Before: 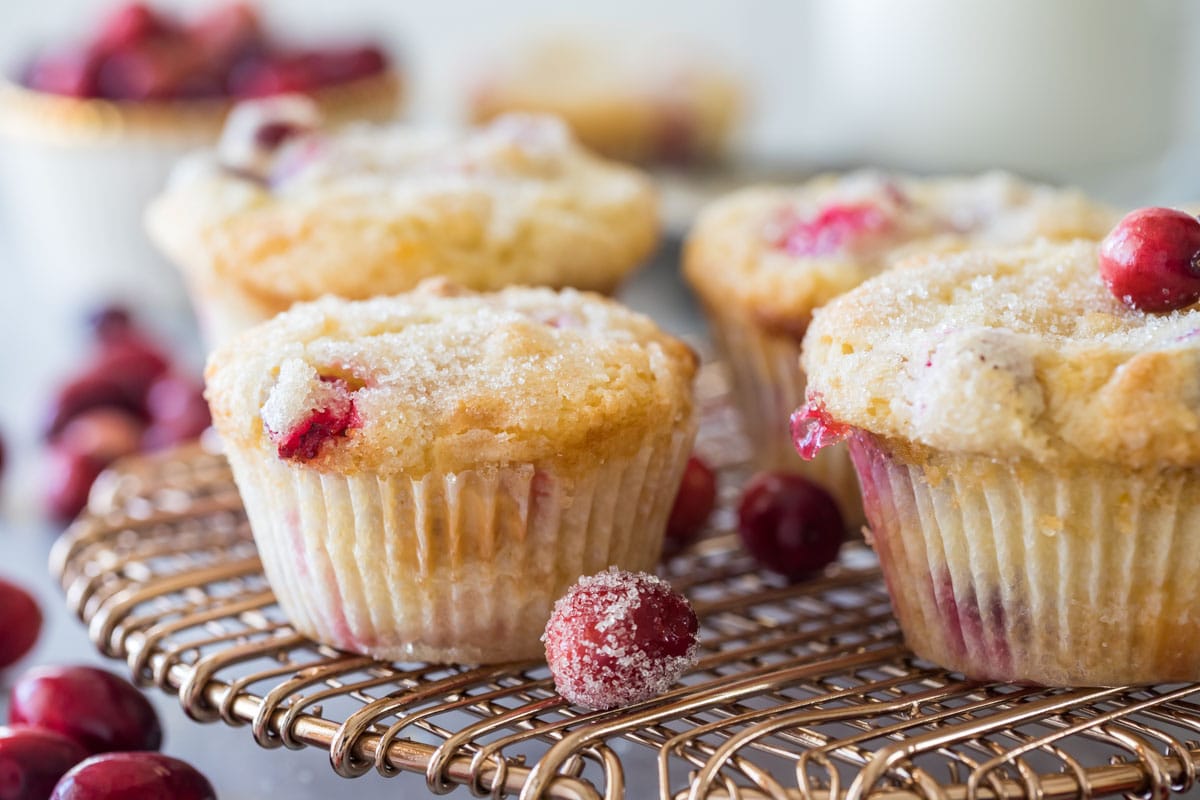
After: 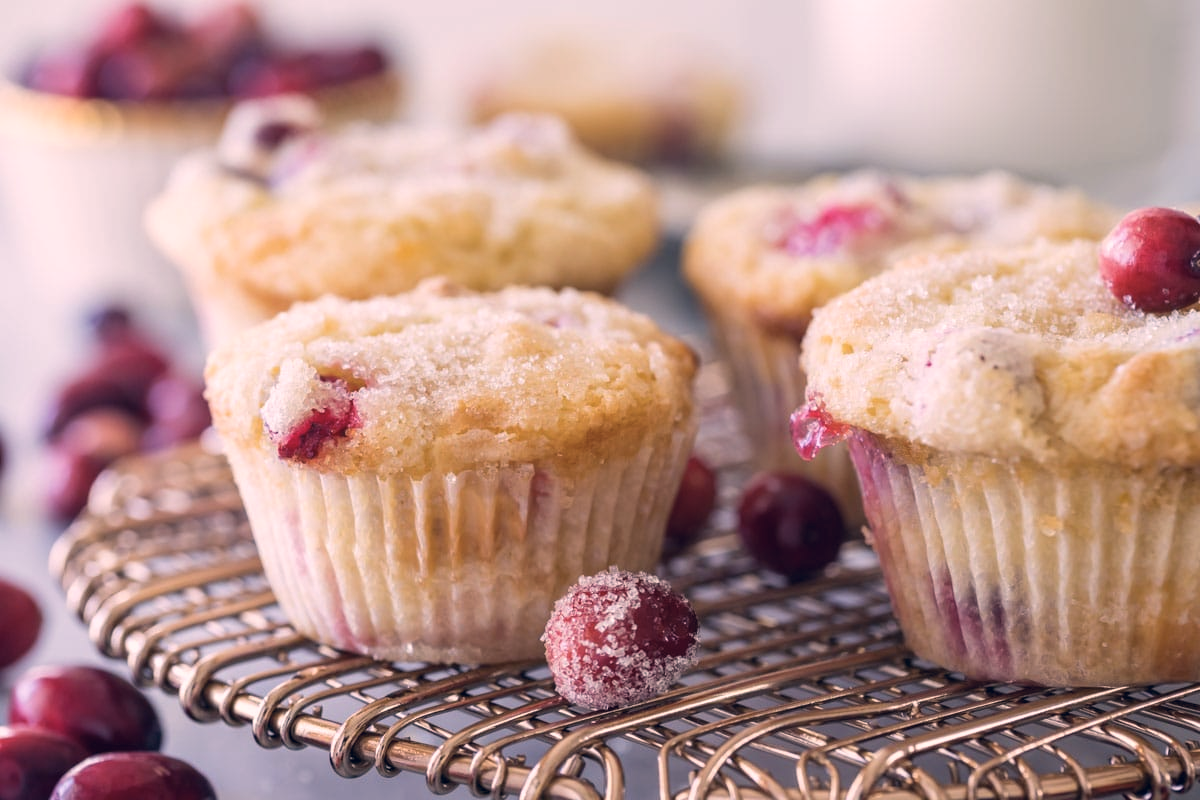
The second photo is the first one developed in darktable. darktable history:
color correction: highlights a* 13.71, highlights b* 6.13, shadows a* -4.93, shadows b* -15.44, saturation 0.856
